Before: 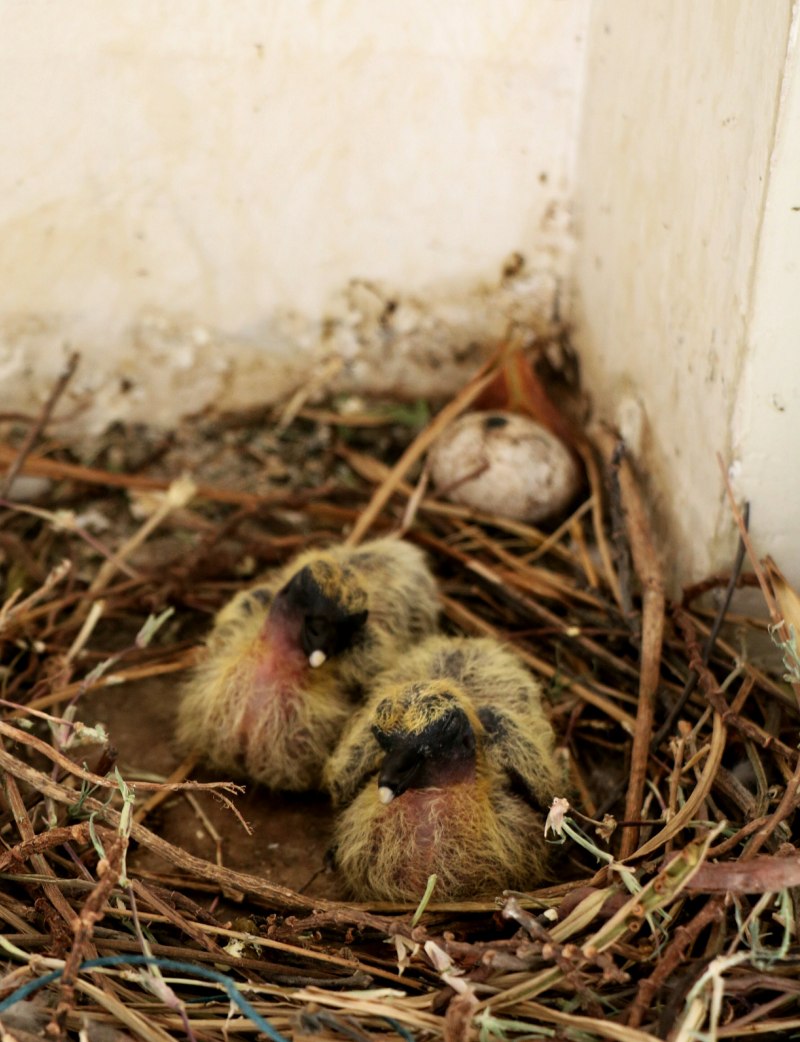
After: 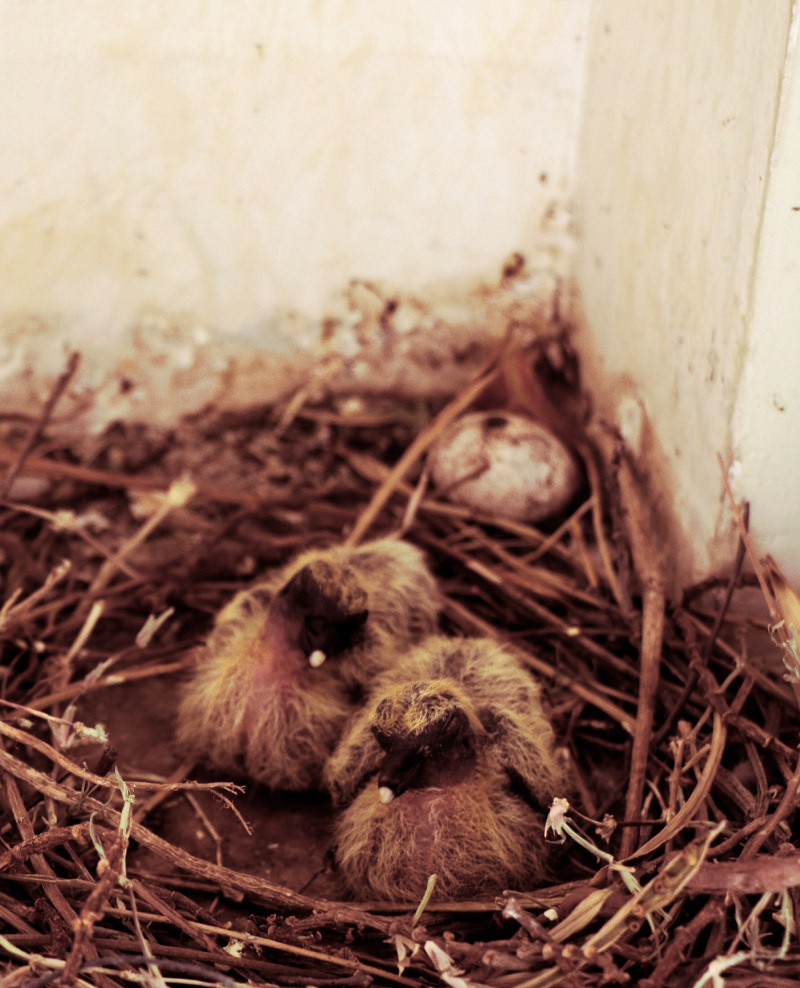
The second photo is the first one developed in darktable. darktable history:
crop and rotate: top 0%, bottom 5.097%
split-toning: highlights › hue 187.2°, highlights › saturation 0.83, balance -68.05, compress 56.43%
